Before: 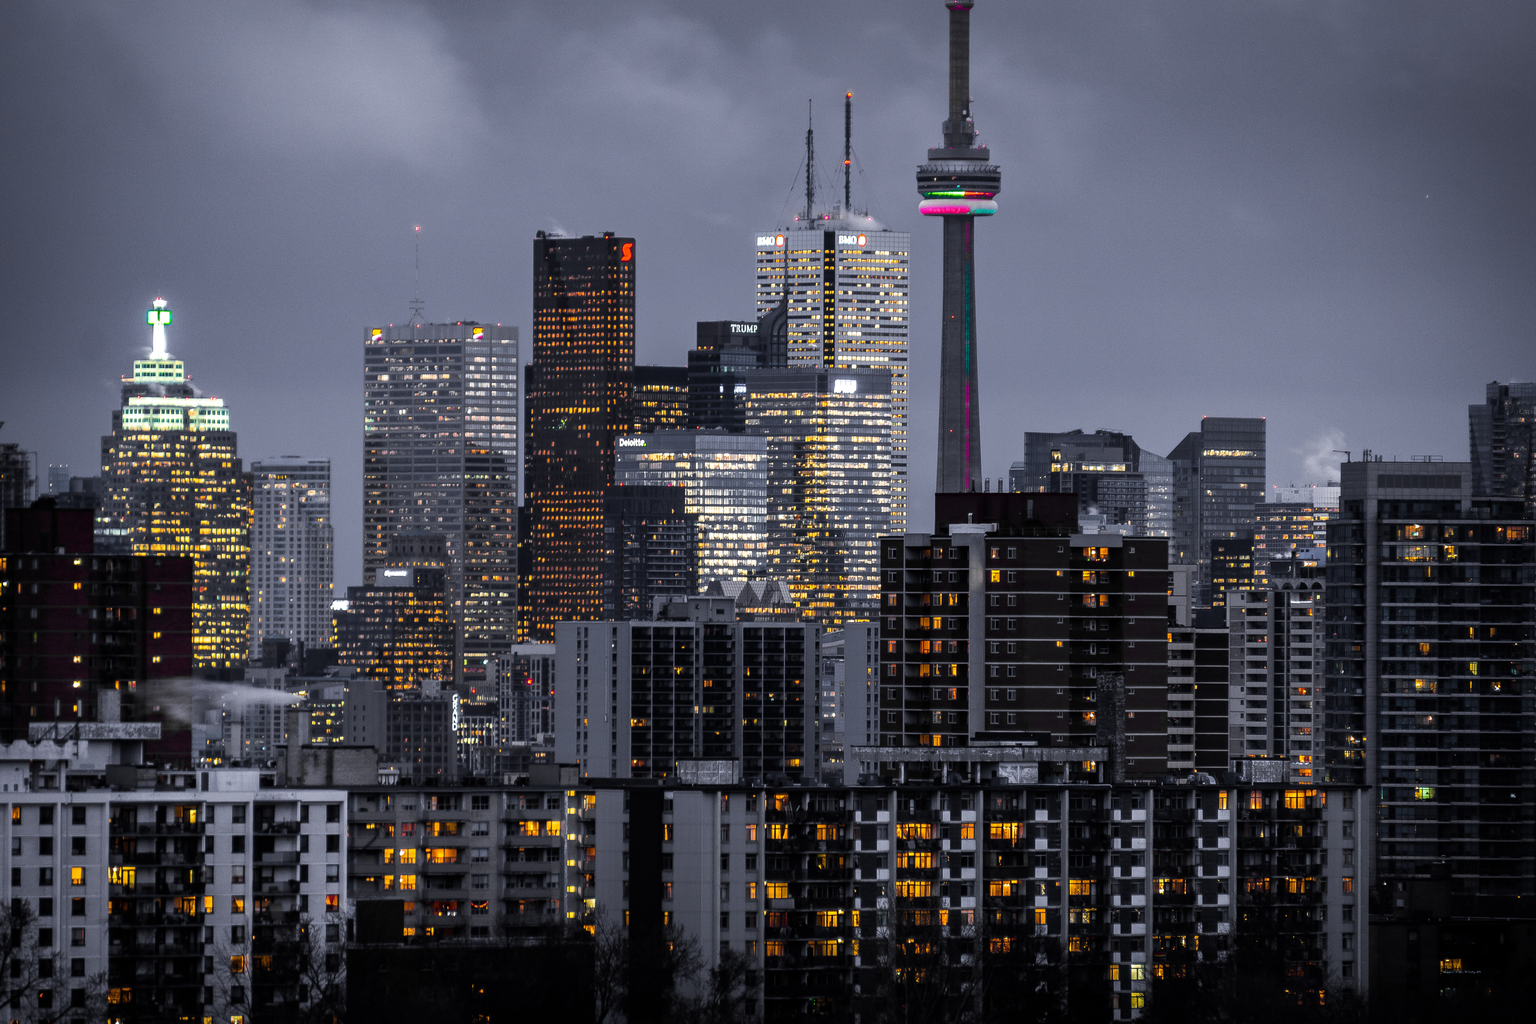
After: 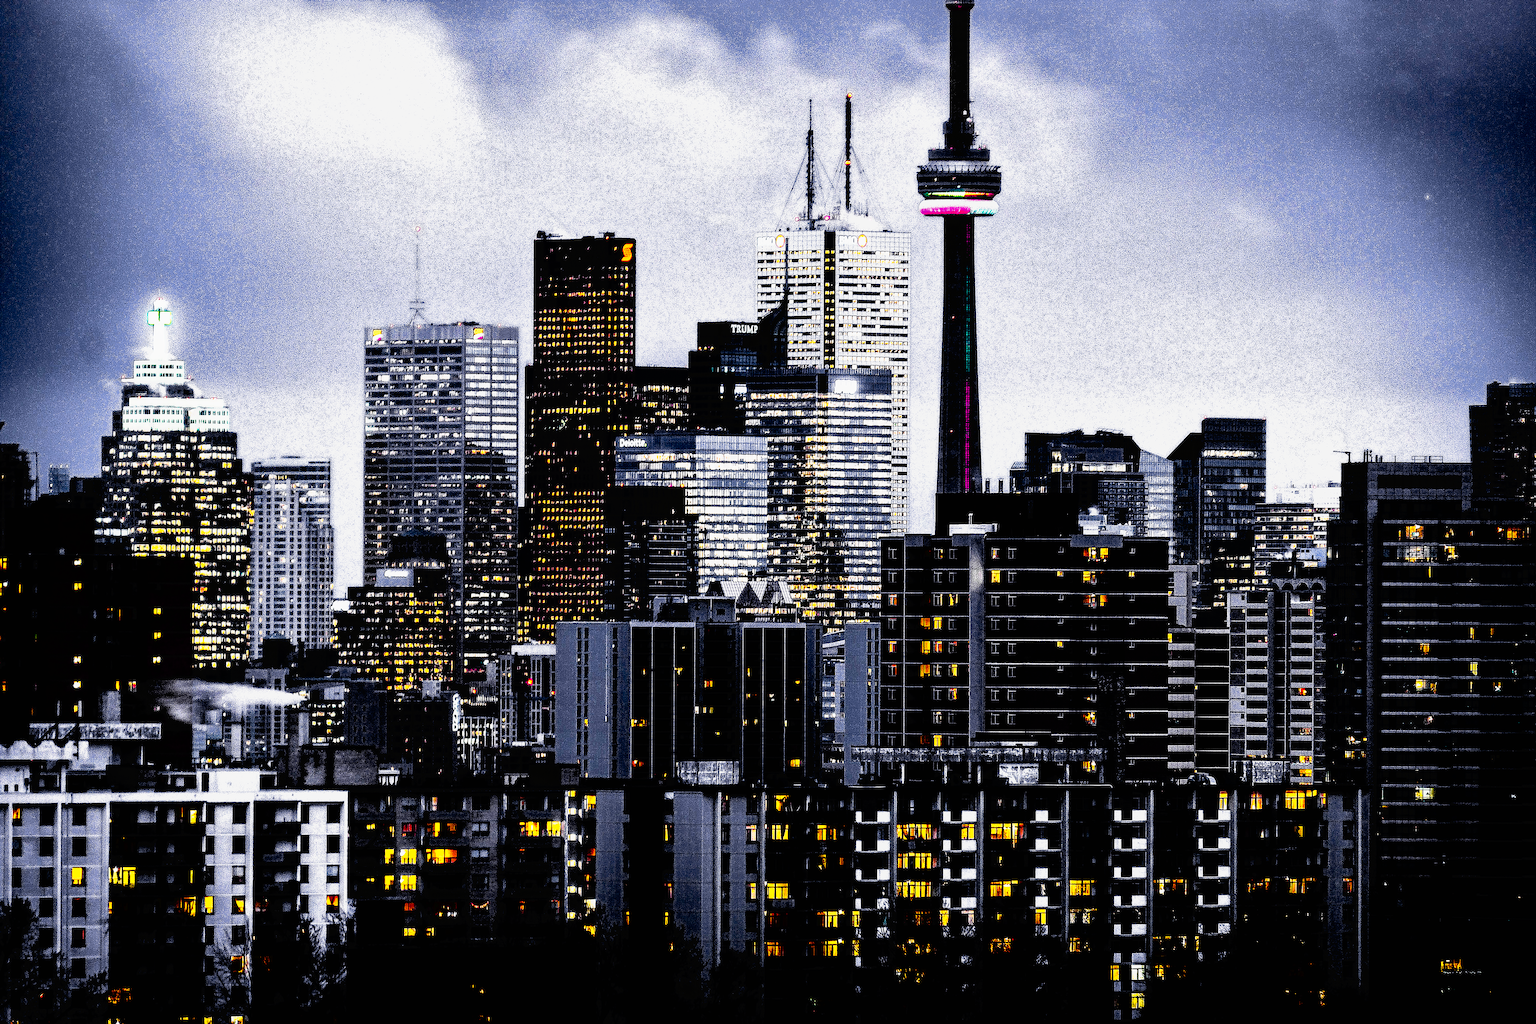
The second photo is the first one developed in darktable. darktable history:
shadows and highlights: shadows 25, highlights -70
tone curve: curves: ch0 [(0, 0) (0.003, 0.01) (0.011, 0.011) (0.025, 0.008) (0.044, 0.007) (0.069, 0.006) (0.1, 0.005) (0.136, 0.015) (0.177, 0.094) (0.224, 0.241) (0.277, 0.369) (0.335, 0.5) (0.399, 0.648) (0.468, 0.811) (0.543, 0.975) (0.623, 0.989) (0.709, 0.989) (0.801, 0.99) (0.898, 0.99) (1, 1)], preserve colors none
white balance: emerald 1
contrast brightness saturation: contrast 0.28
filmic rgb: black relative exposure -5 EV, hardness 2.88, contrast 1.3
sharpen: on, module defaults
